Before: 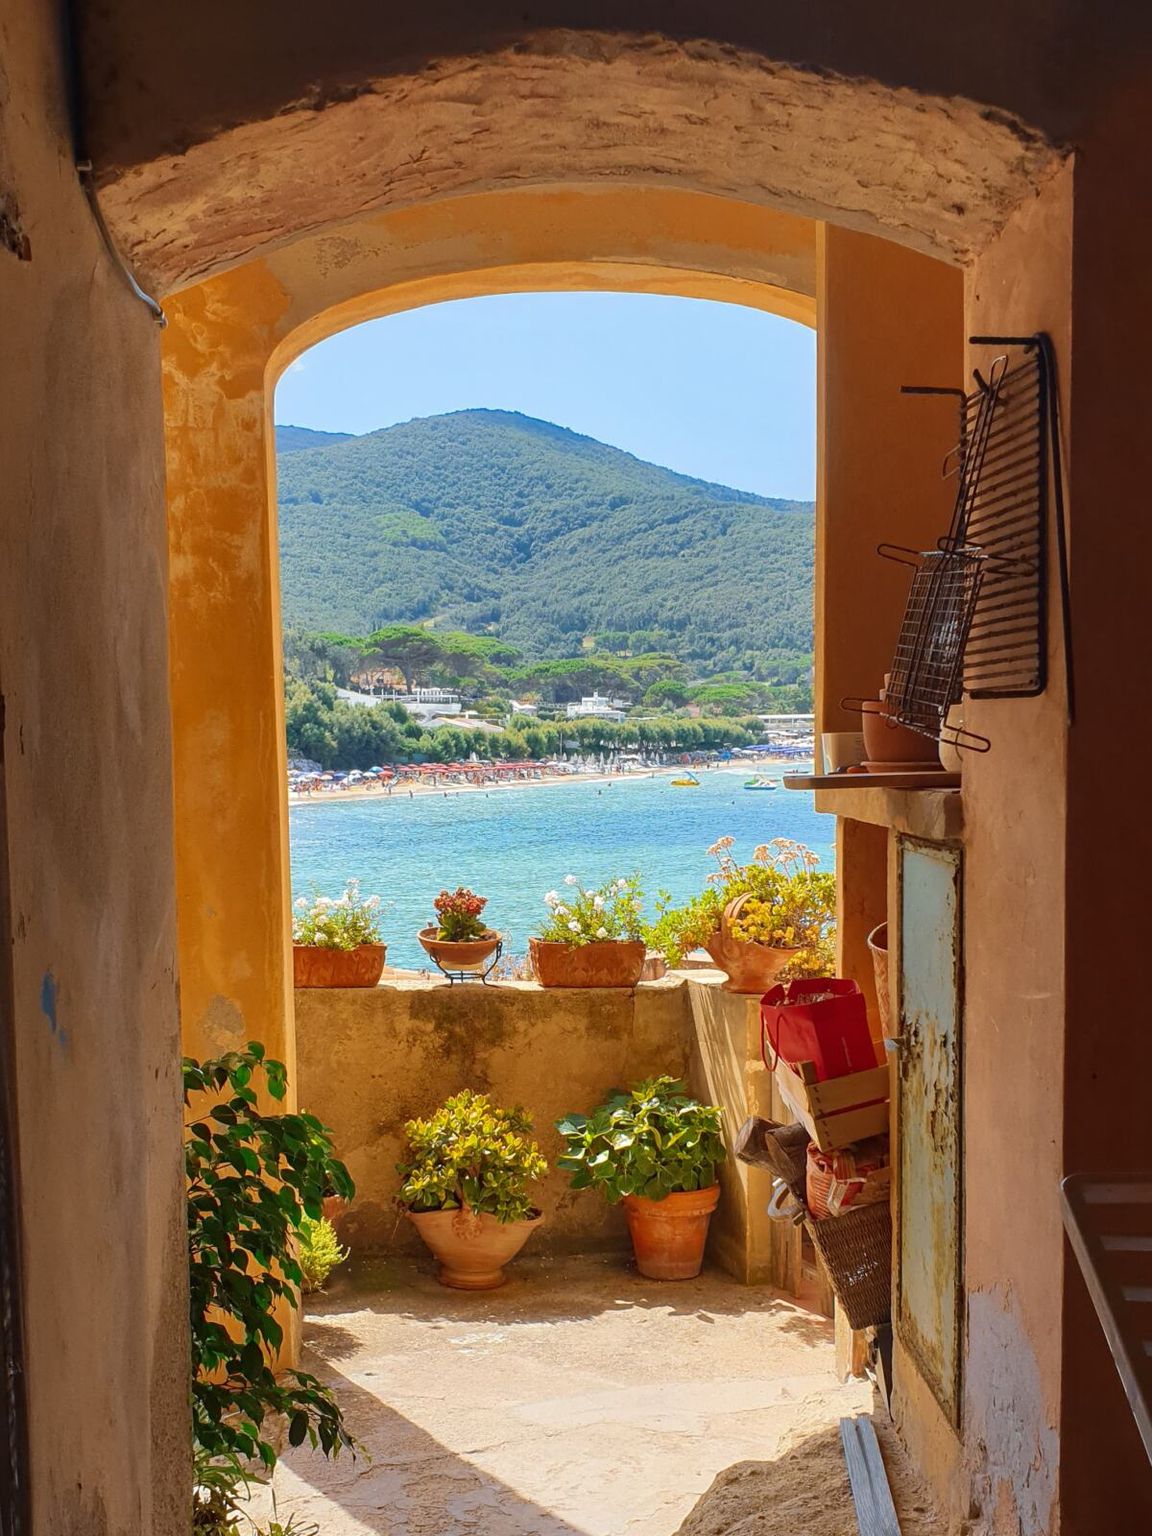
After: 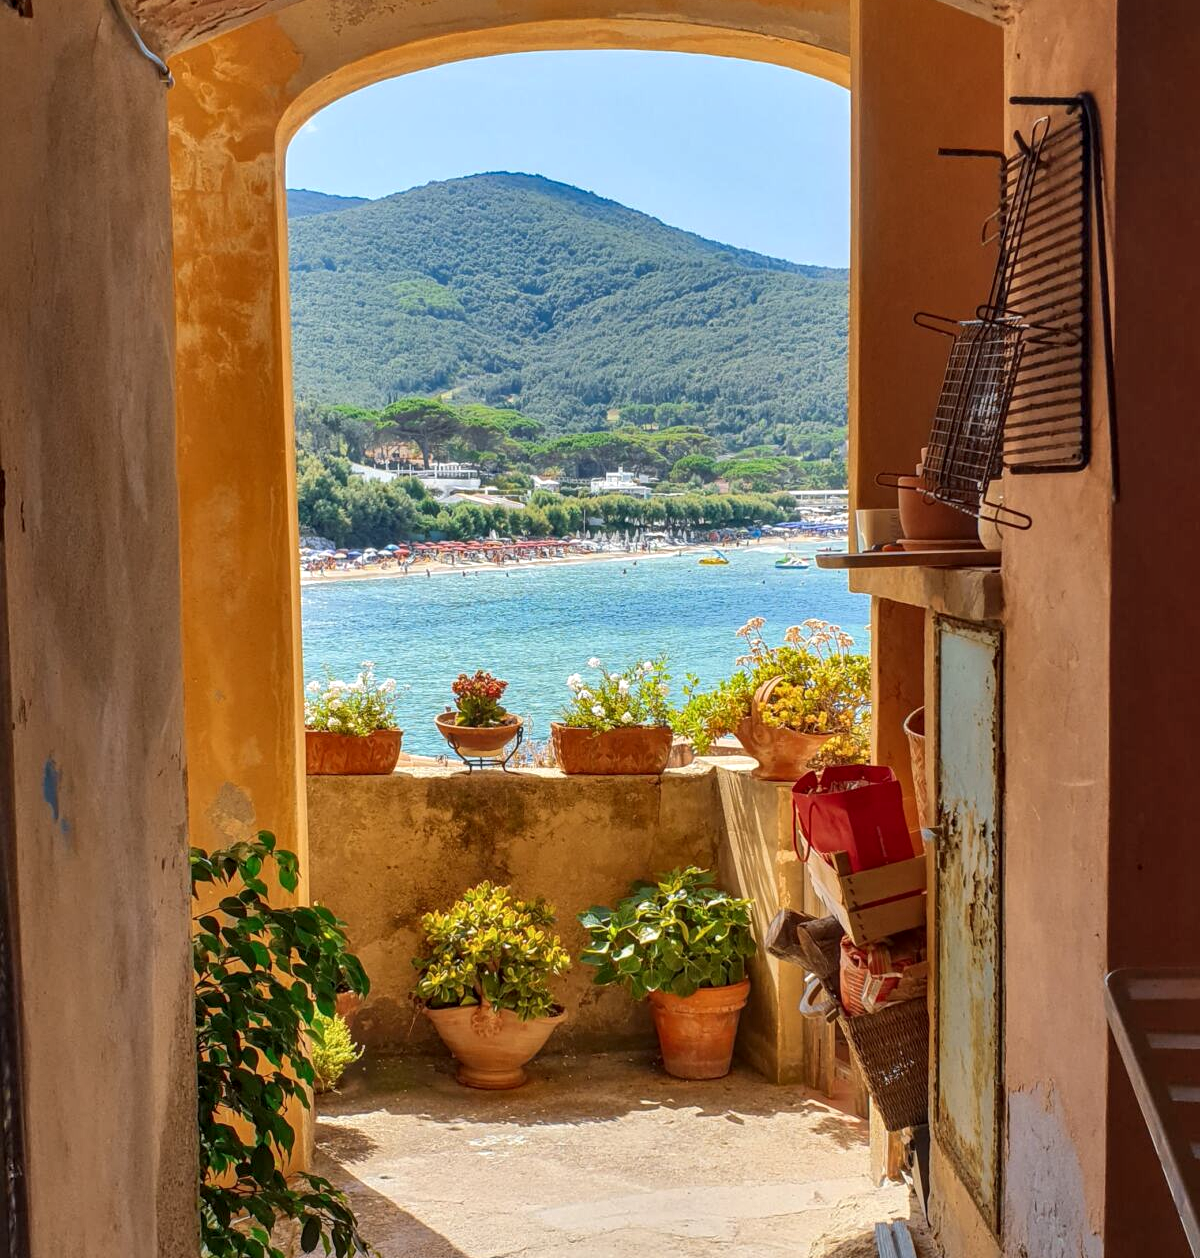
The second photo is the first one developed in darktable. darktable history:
exposure: exposure -0.04 EV, compensate highlight preservation false
crop and rotate: top 15.88%, bottom 5.444%
shadows and highlights: soften with gaussian
local contrast: detail 130%
